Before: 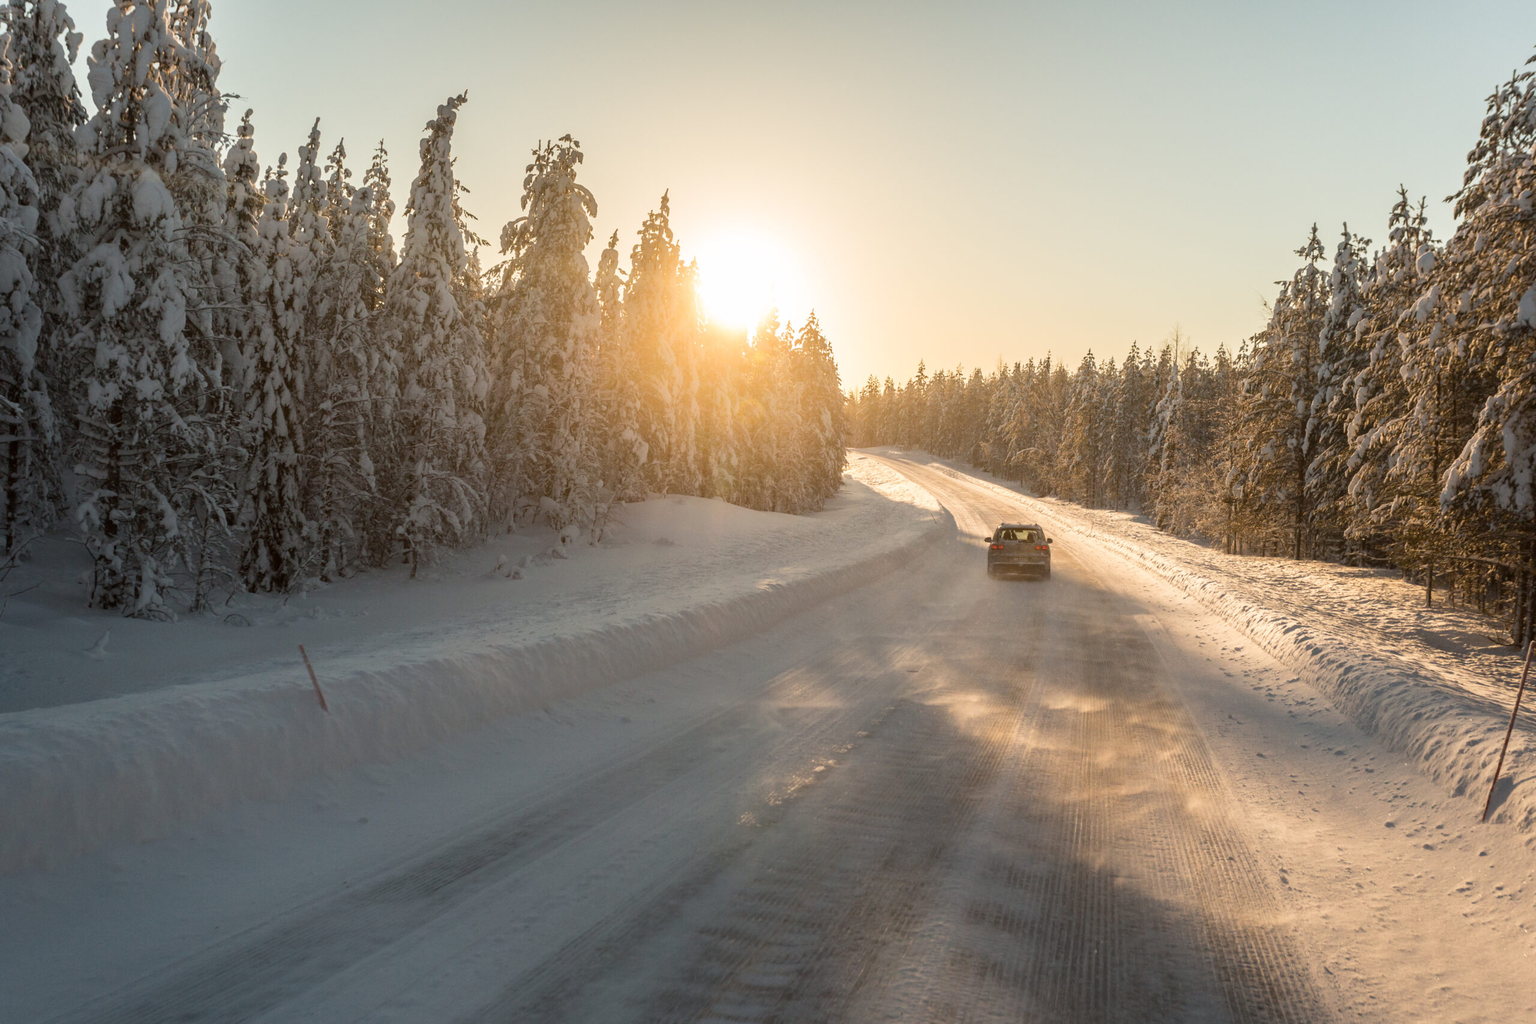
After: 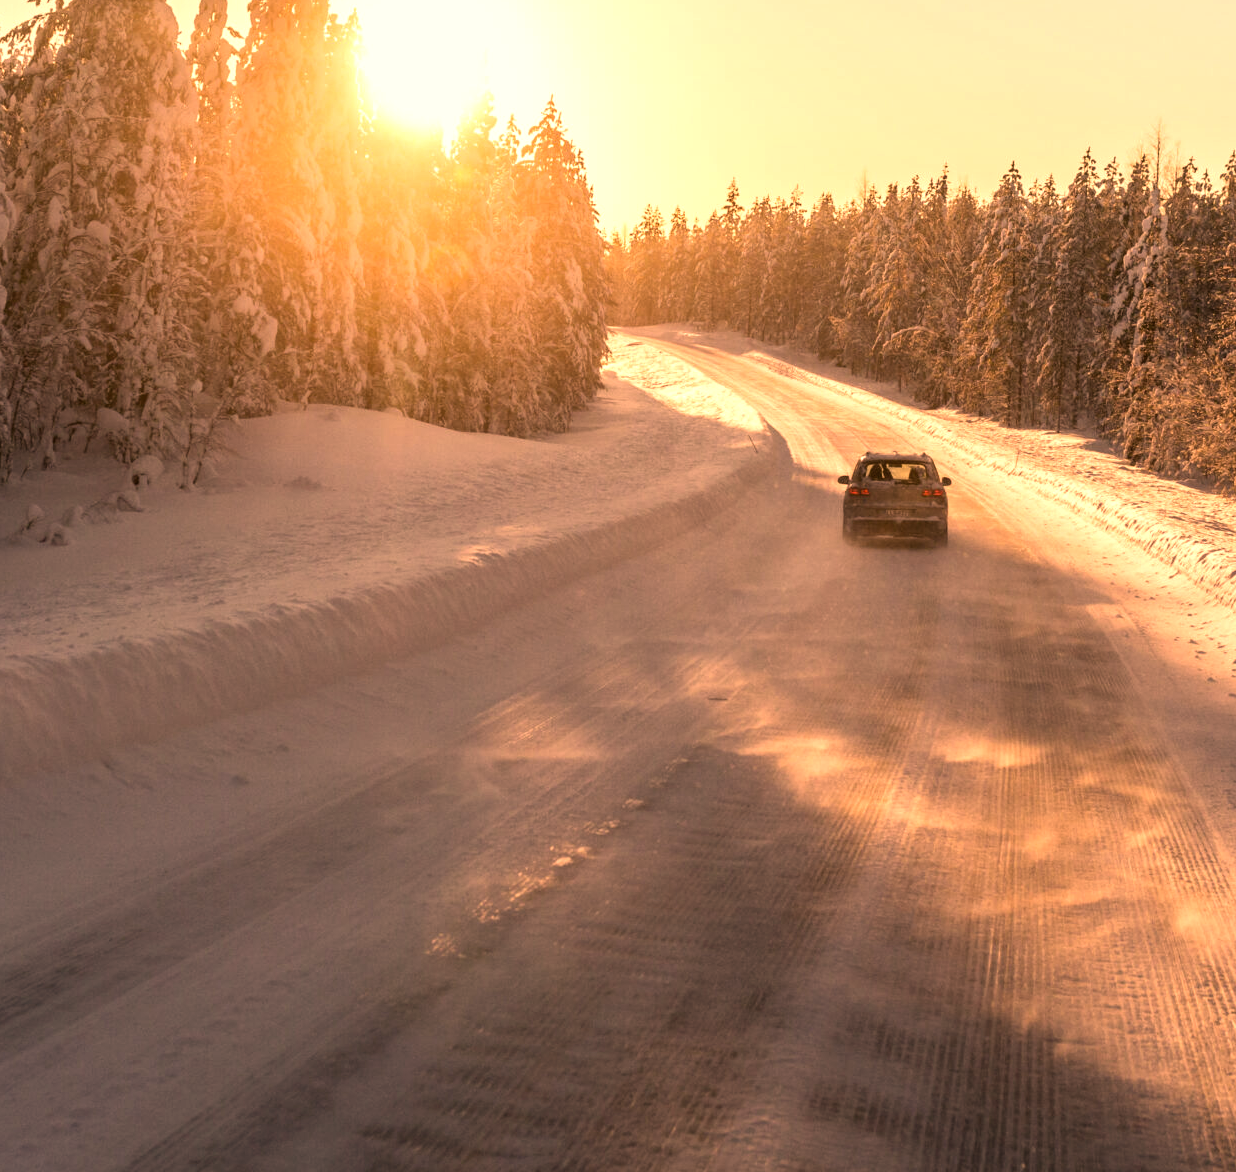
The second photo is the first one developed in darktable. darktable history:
color correction: highlights a* 40, highlights b* 40, saturation 0.69
crop: left 31.379%, top 24.658%, right 20.326%, bottom 6.628%
color balance: lift [0.991, 1, 1, 1], gamma [0.996, 1, 1, 1], input saturation 98.52%, contrast 20.34%, output saturation 103.72%
